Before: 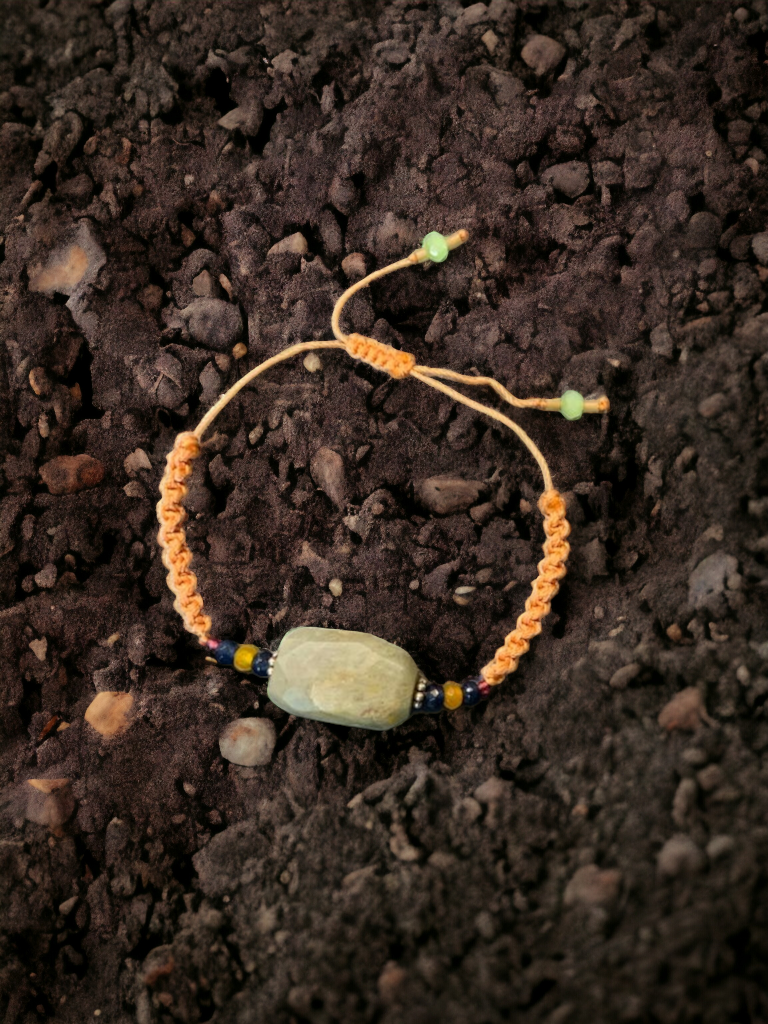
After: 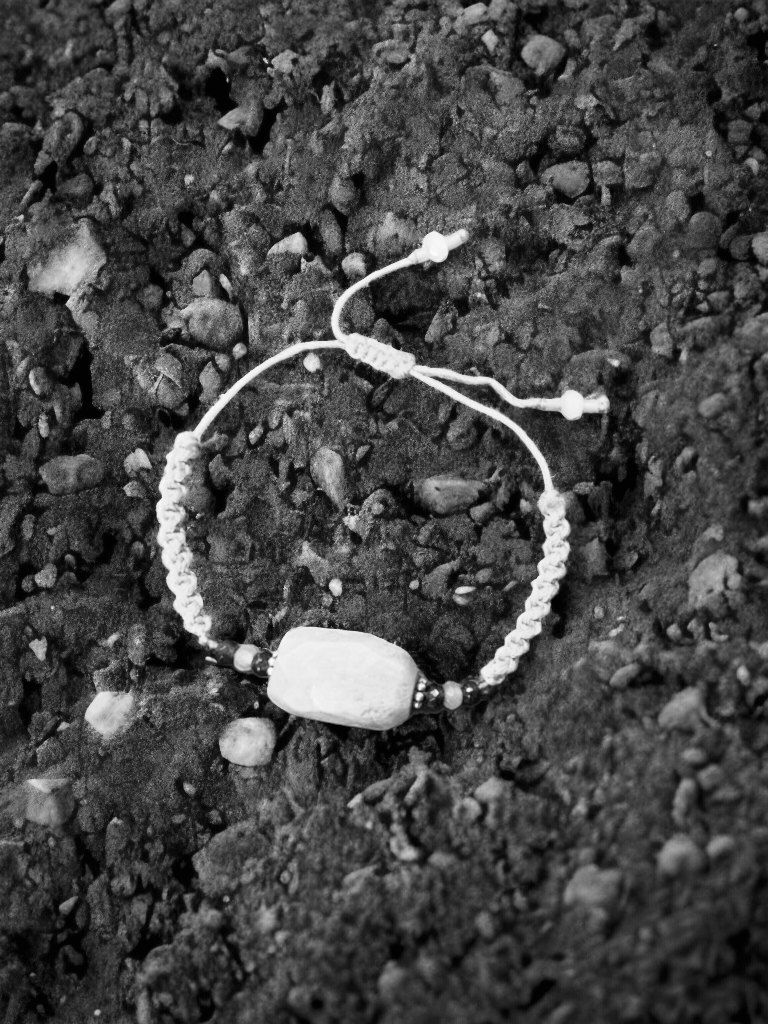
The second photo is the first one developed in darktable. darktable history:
exposure: black level correction 0, exposure 0.7 EV, compensate exposure bias true, compensate highlight preservation false
monochrome: on, module defaults
base curve: curves: ch0 [(0, 0) (0.088, 0.125) (0.176, 0.251) (0.354, 0.501) (0.613, 0.749) (1, 0.877)], preserve colors none
